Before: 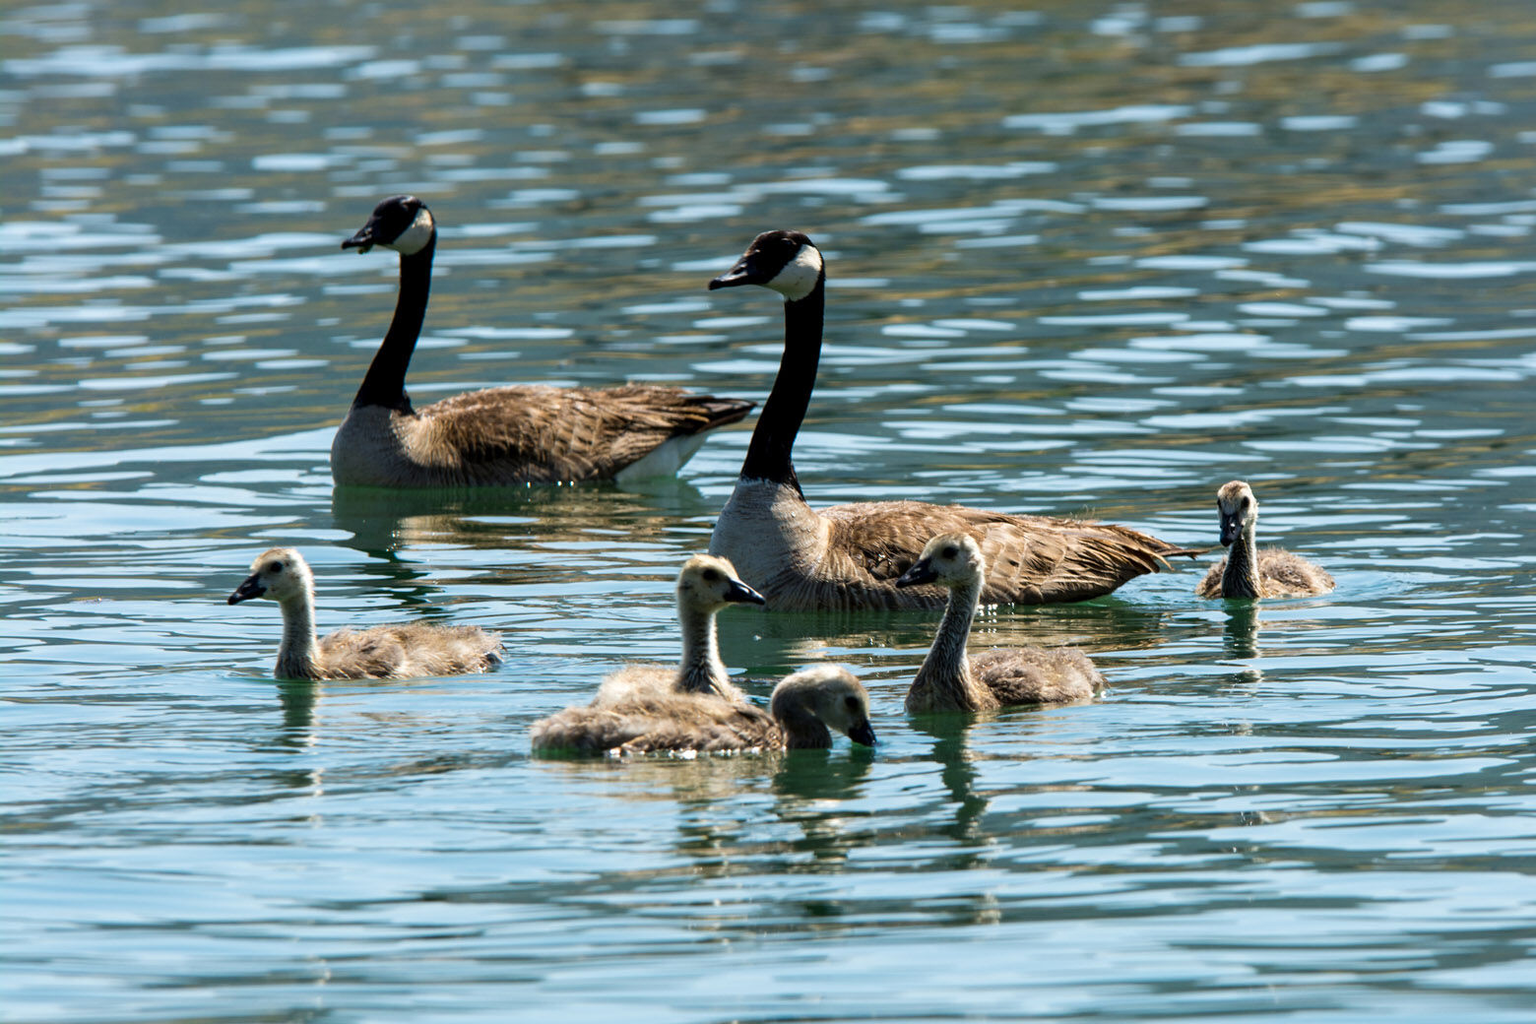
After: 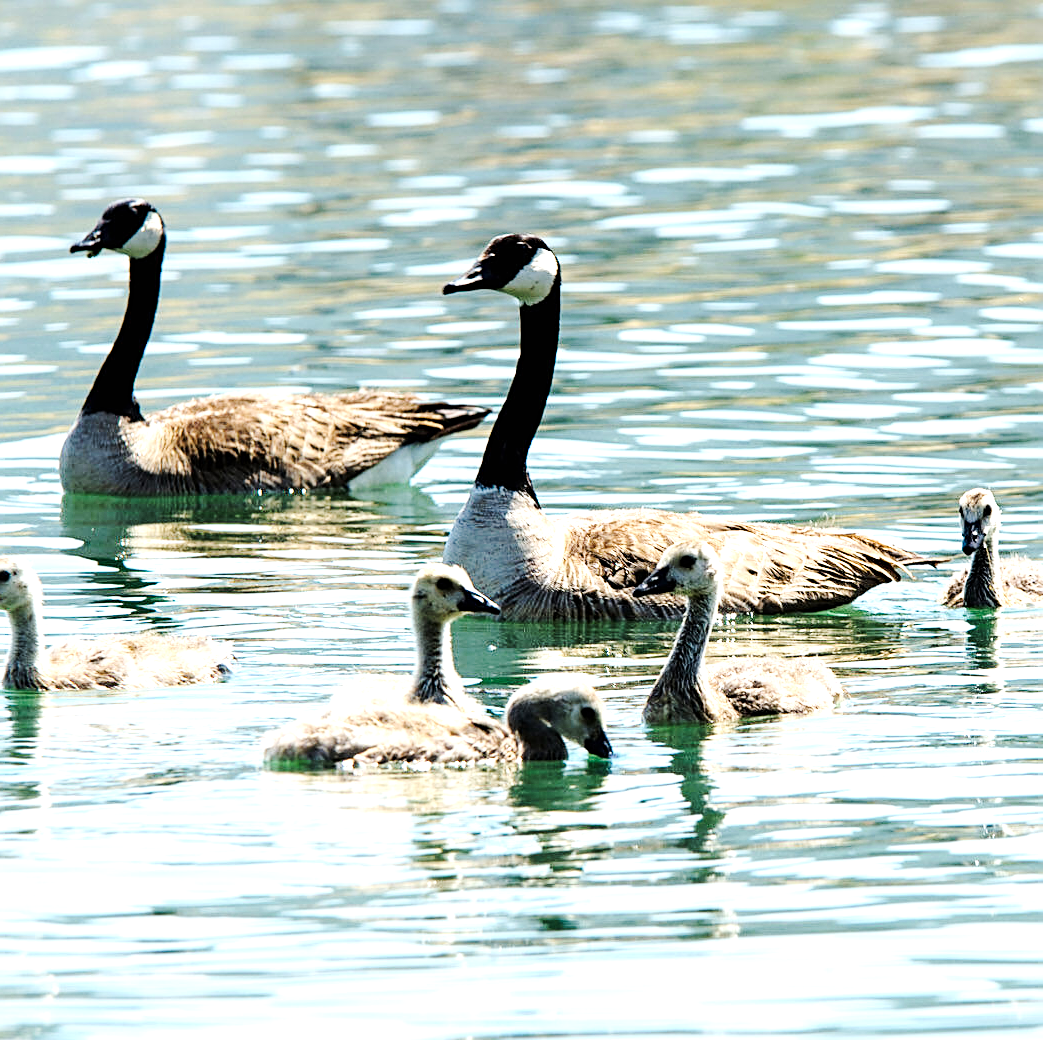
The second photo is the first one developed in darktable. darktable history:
exposure: black level correction 0, exposure 0.695 EV, compensate exposure bias true, compensate highlight preservation false
crop and rotate: left 17.819%, right 15.269%
sharpen: on, module defaults
tone equalizer: -8 EV -1.05 EV, -7 EV -0.974 EV, -6 EV -0.899 EV, -5 EV -0.601 EV, -3 EV 0.573 EV, -2 EV 0.84 EV, -1 EV 0.991 EV, +0 EV 1.06 EV
tone curve: curves: ch0 [(0, 0) (0.239, 0.248) (0.508, 0.606) (0.826, 0.855) (1, 0.945)]; ch1 [(0, 0) (0.401, 0.42) (0.442, 0.47) (0.492, 0.498) (0.511, 0.516) (0.555, 0.586) (0.681, 0.739) (1, 1)]; ch2 [(0, 0) (0.411, 0.433) (0.5, 0.504) (0.545, 0.574) (1, 1)], preserve colors none
